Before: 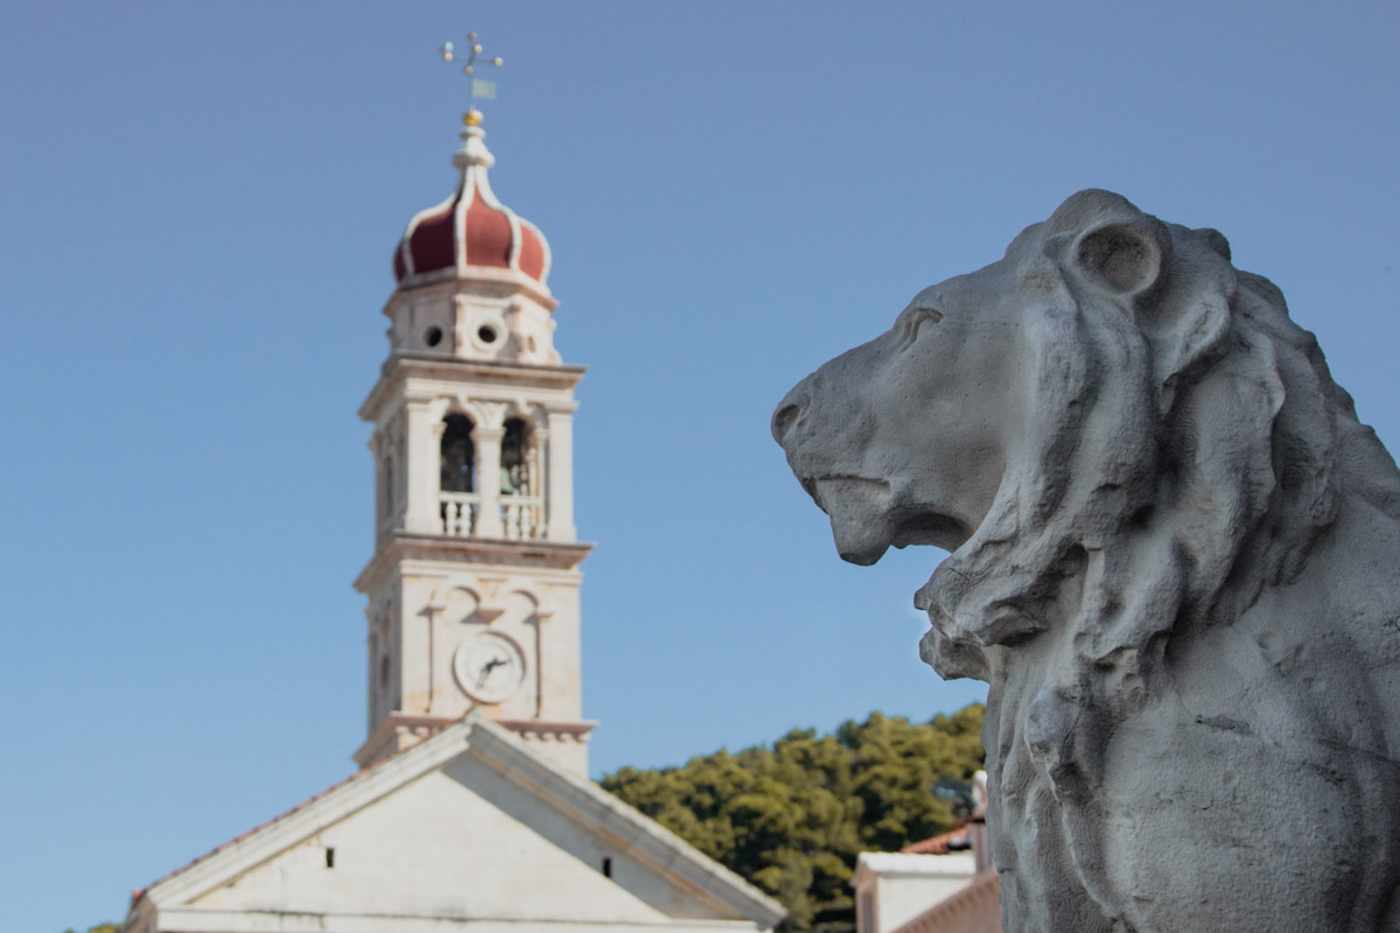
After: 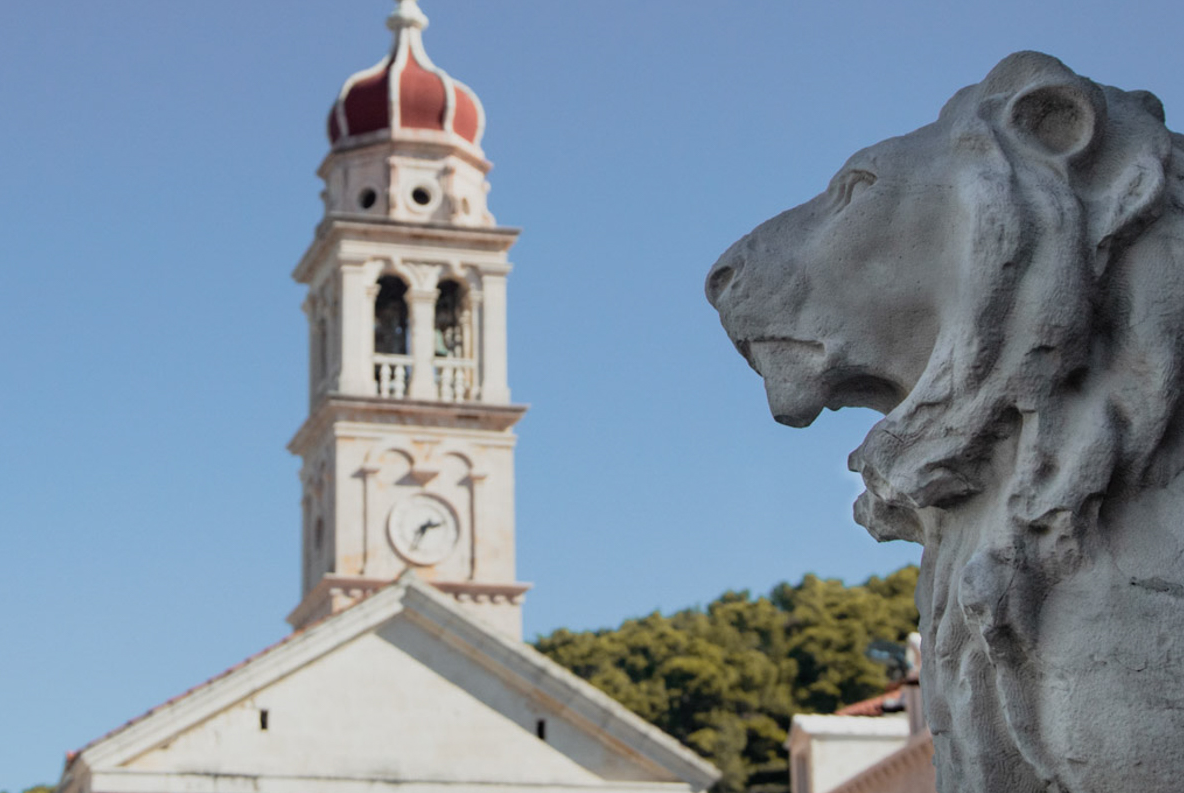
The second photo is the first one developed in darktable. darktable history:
crop and rotate: left 4.77%, top 14.924%, right 10.65%
